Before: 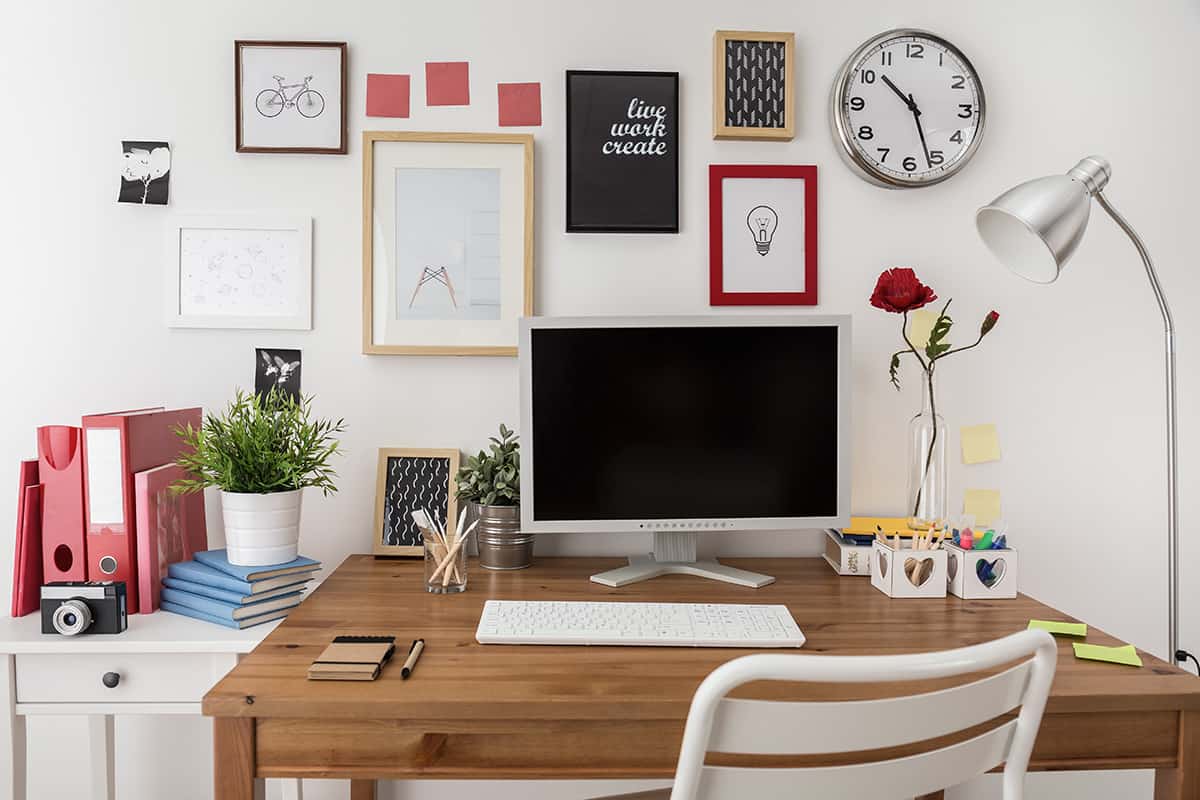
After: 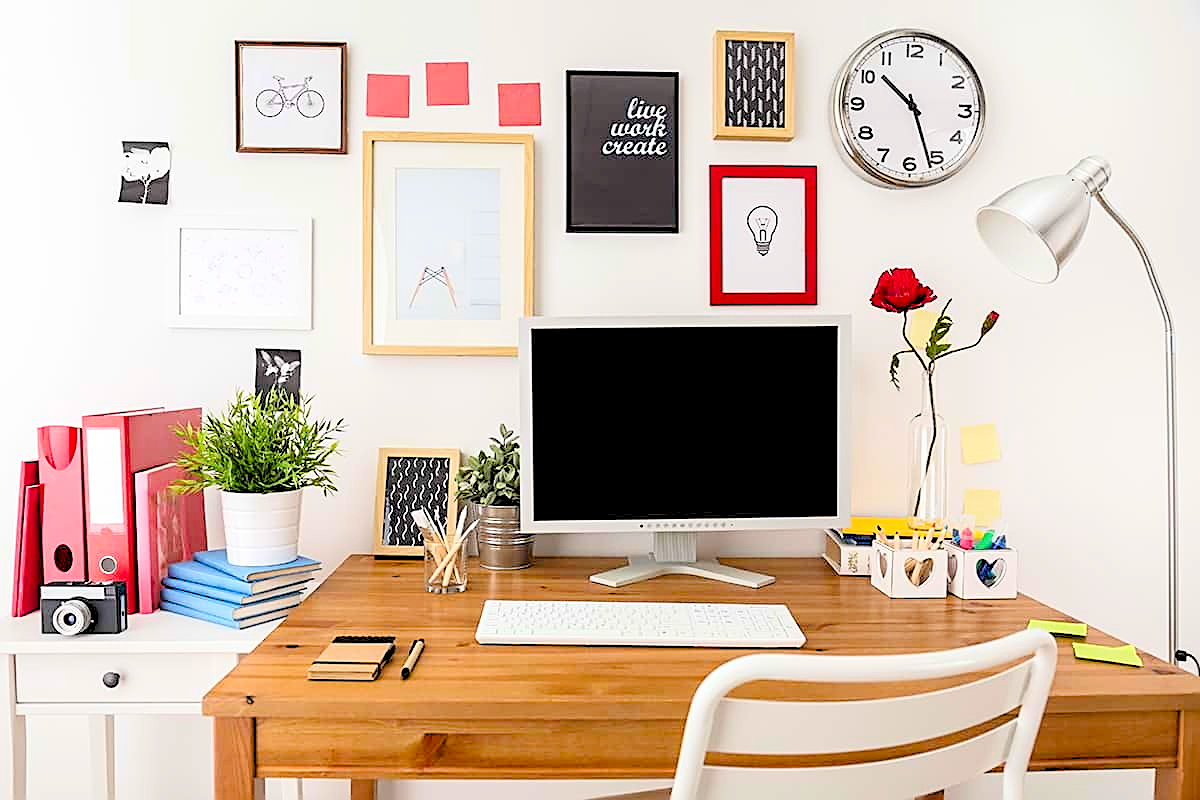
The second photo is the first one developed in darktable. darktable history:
color balance rgb: linear chroma grading › shadows -2.282%, linear chroma grading › highlights -14.355%, linear chroma grading › global chroma -9.66%, linear chroma grading › mid-tones -10.007%, perceptual saturation grading › global saturation 30.691%, global vibrance 40.108%
contrast brightness saturation: contrast 0.155, brightness 0.046
levels: levels [0.072, 0.414, 0.976]
sharpen: amount 0.738
